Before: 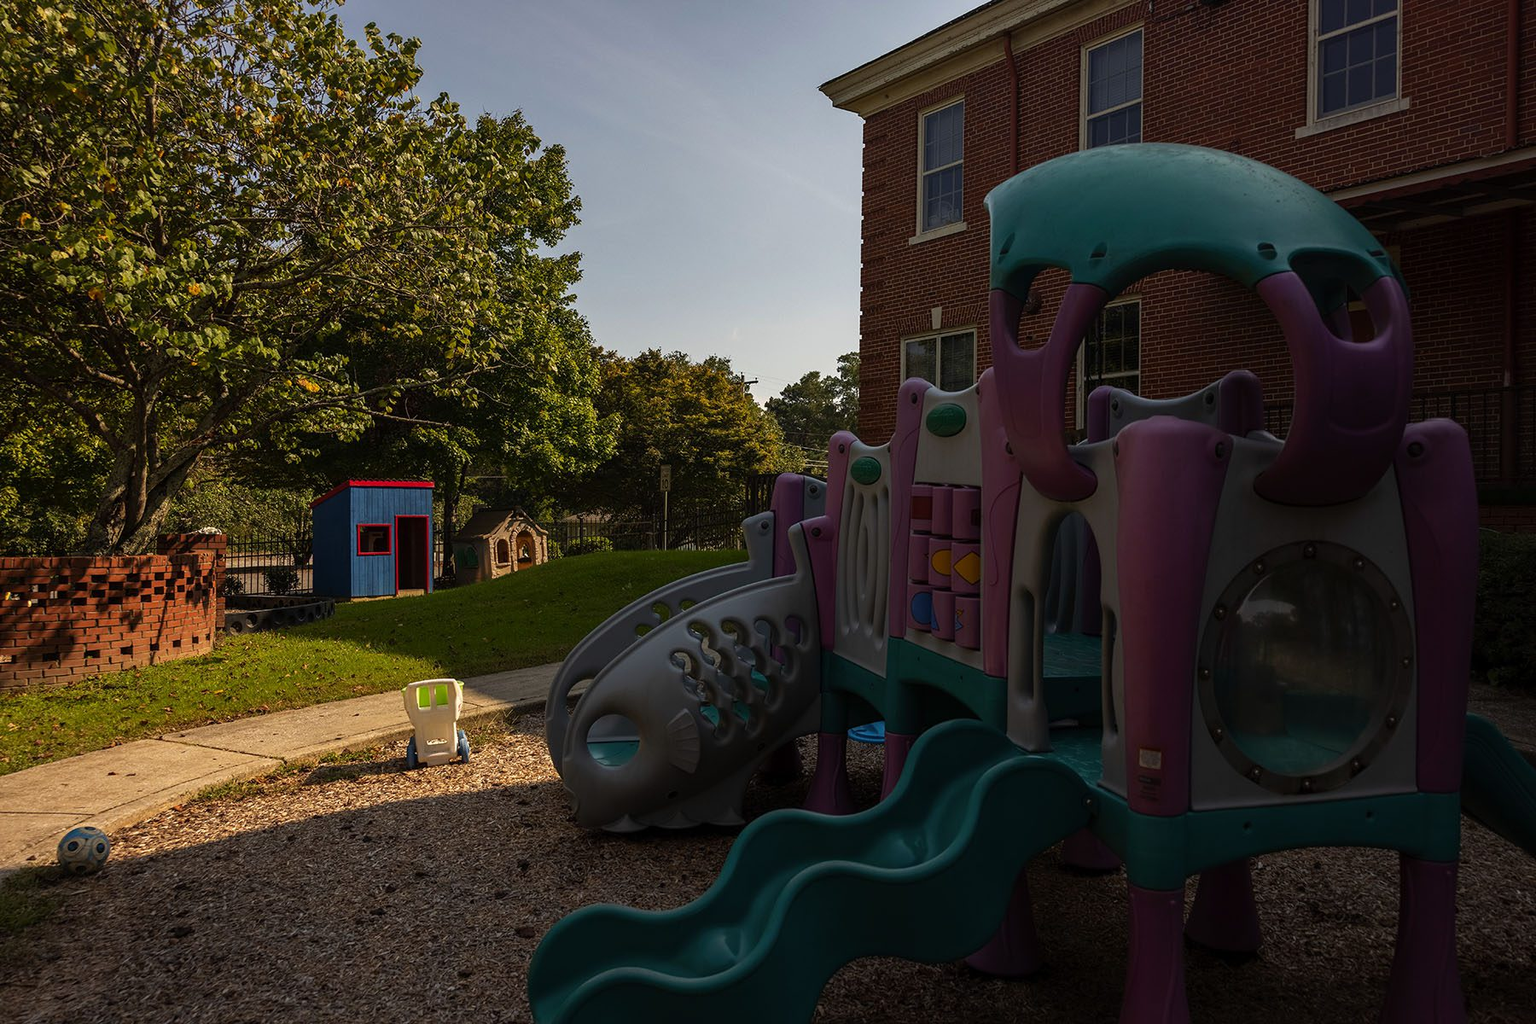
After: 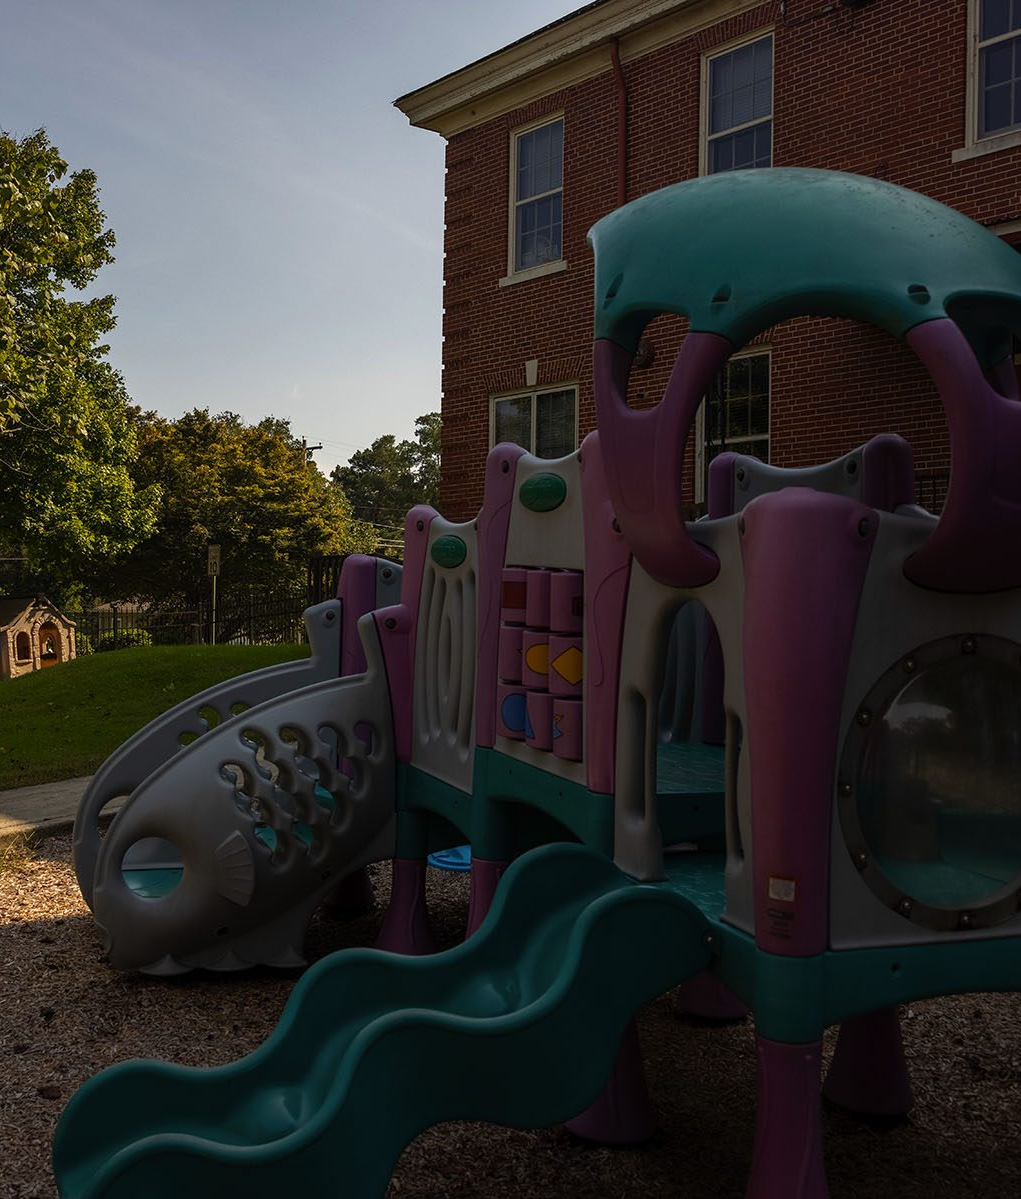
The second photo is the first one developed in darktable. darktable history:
crop: left 31.491%, top 0.01%, right 11.745%
